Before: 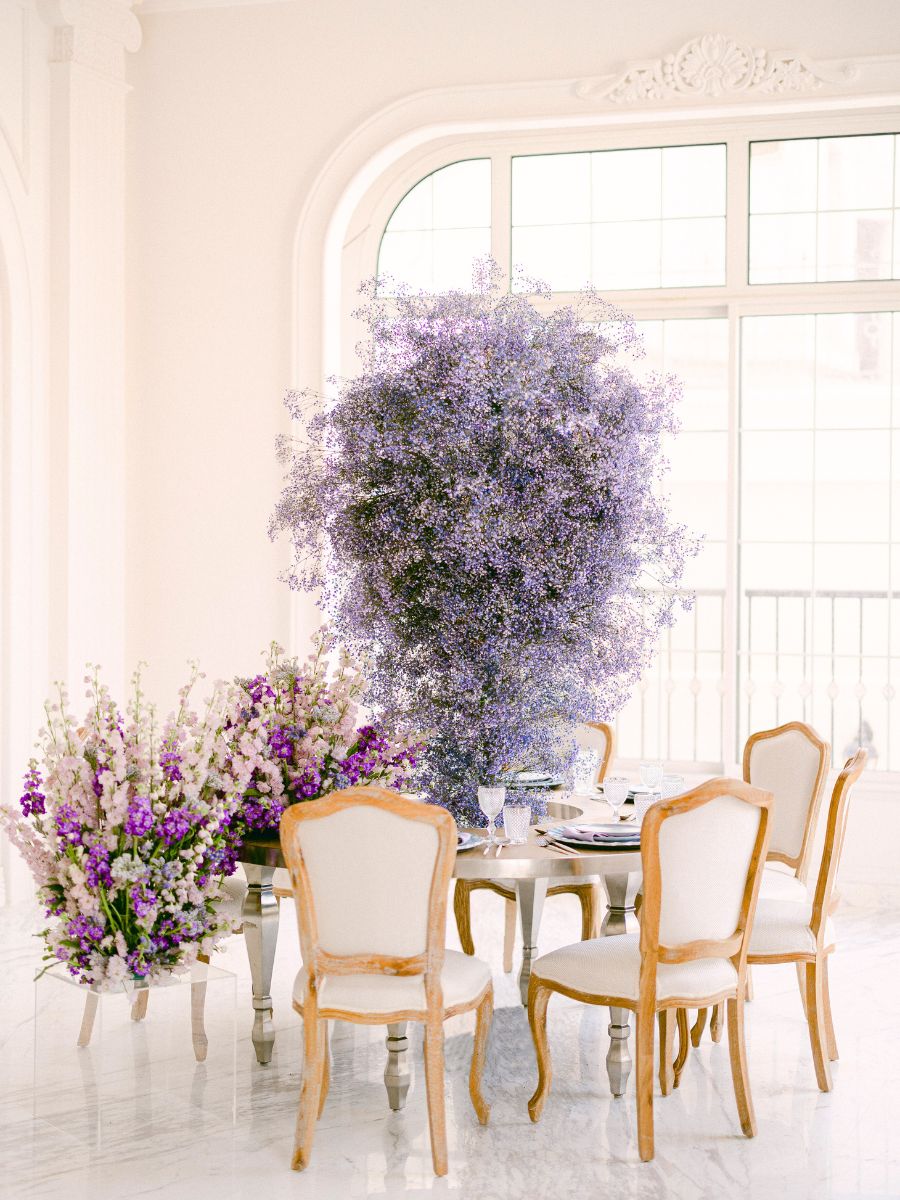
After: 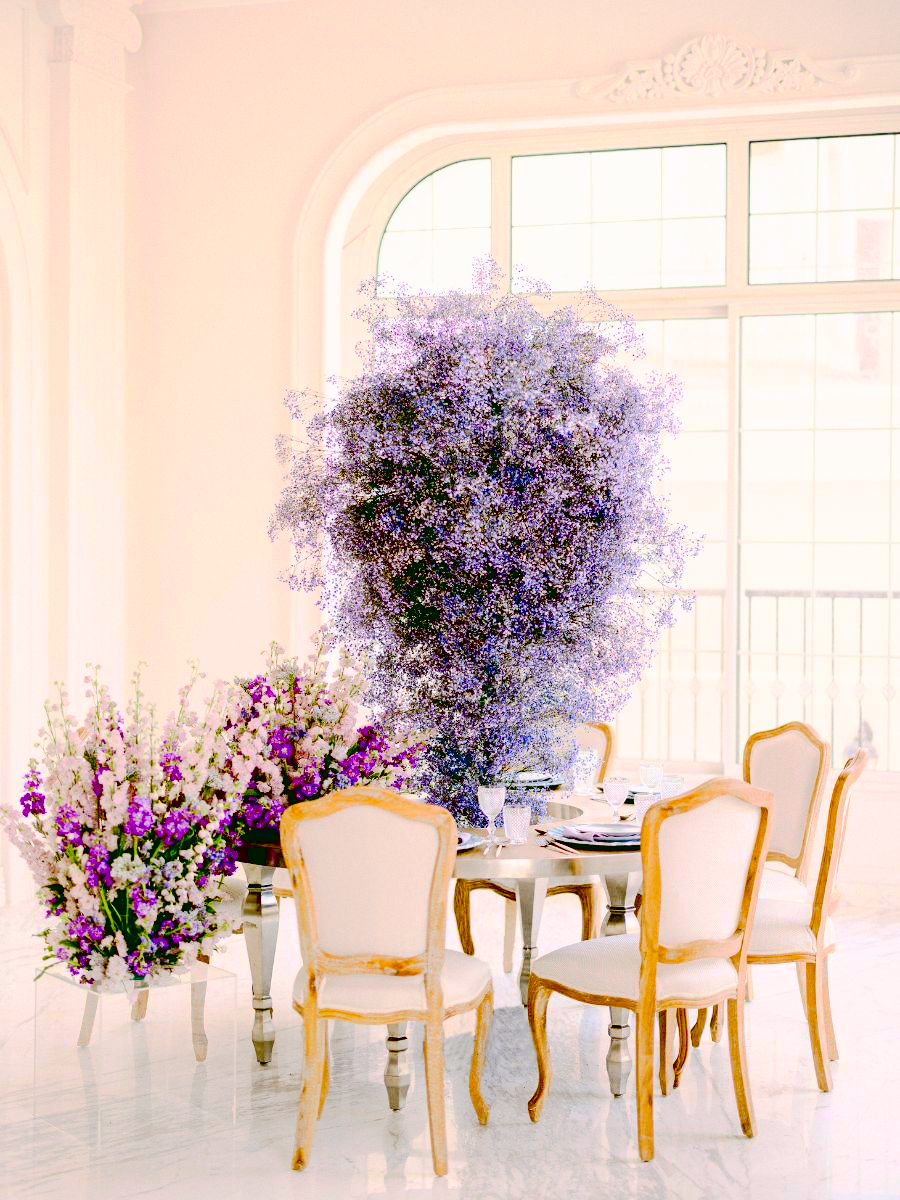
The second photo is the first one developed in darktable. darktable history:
exposure: black level correction 0.056, exposure -0.039 EV, compensate highlight preservation false
contrast brightness saturation: contrast 0.23, brightness 0.1, saturation 0.29
tone curve: curves: ch0 [(0, 0) (0.003, 0.048) (0.011, 0.055) (0.025, 0.065) (0.044, 0.089) (0.069, 0.111) (0.1, 0.132) (0.136, 0.163) (0.177, 0.21) (0.224, 0.259) (0.277, 0.323) (0.335, 0.385) (0.399, 0.442) (0.468, 0.508) (0.543, 0.578) (0.623, 0.648) (0.709, 0.716) (0.801, 0.781) (0.898, 0.845) (1, 1)], preserve colors none
